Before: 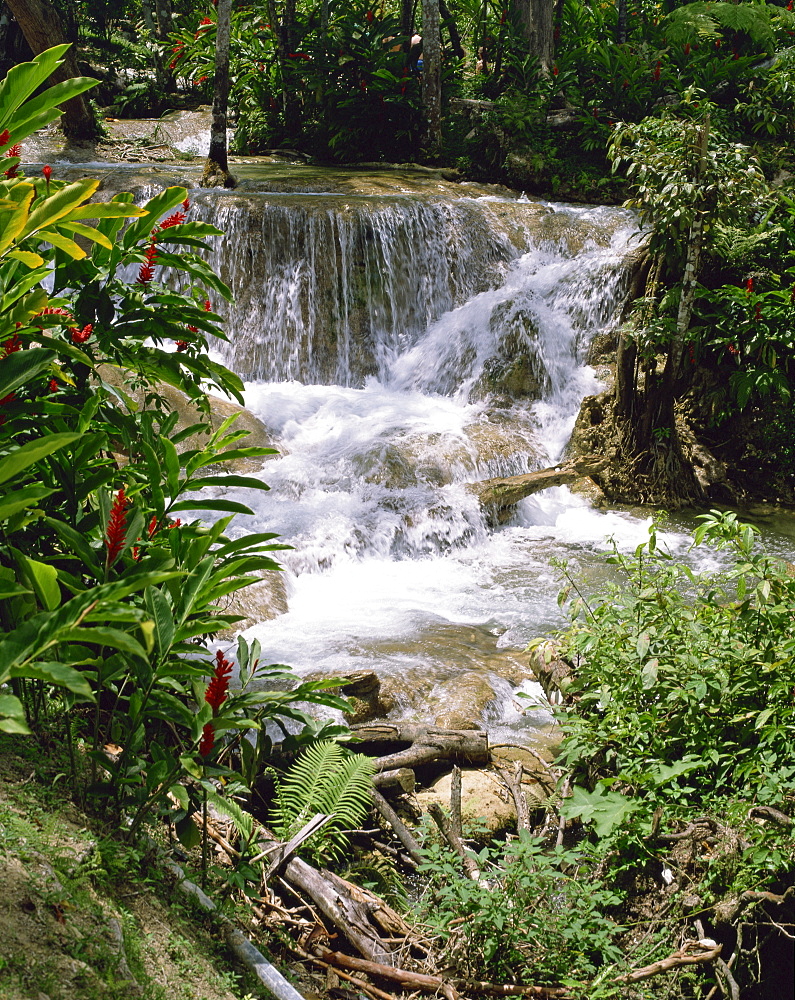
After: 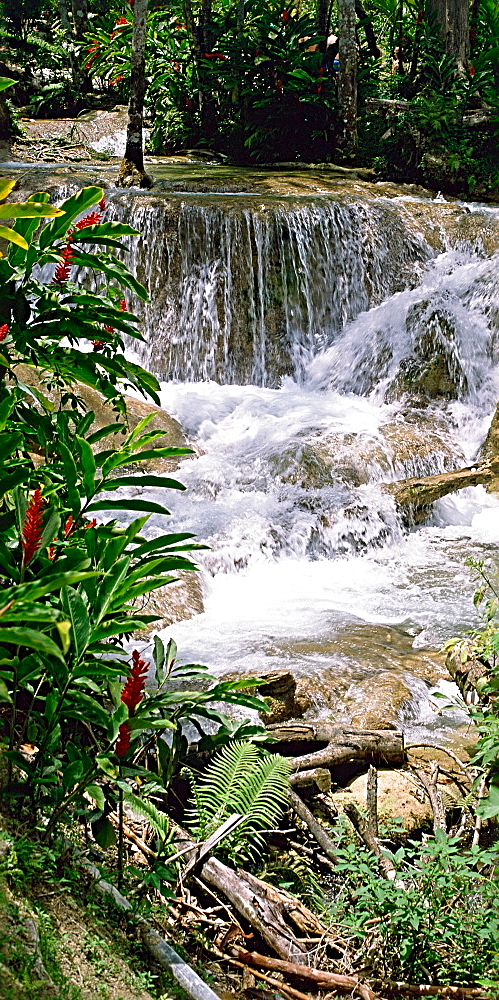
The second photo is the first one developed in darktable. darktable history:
crop: left 10.644%, right 26.528%
sharpen: radius 2.817, amount 0.715
